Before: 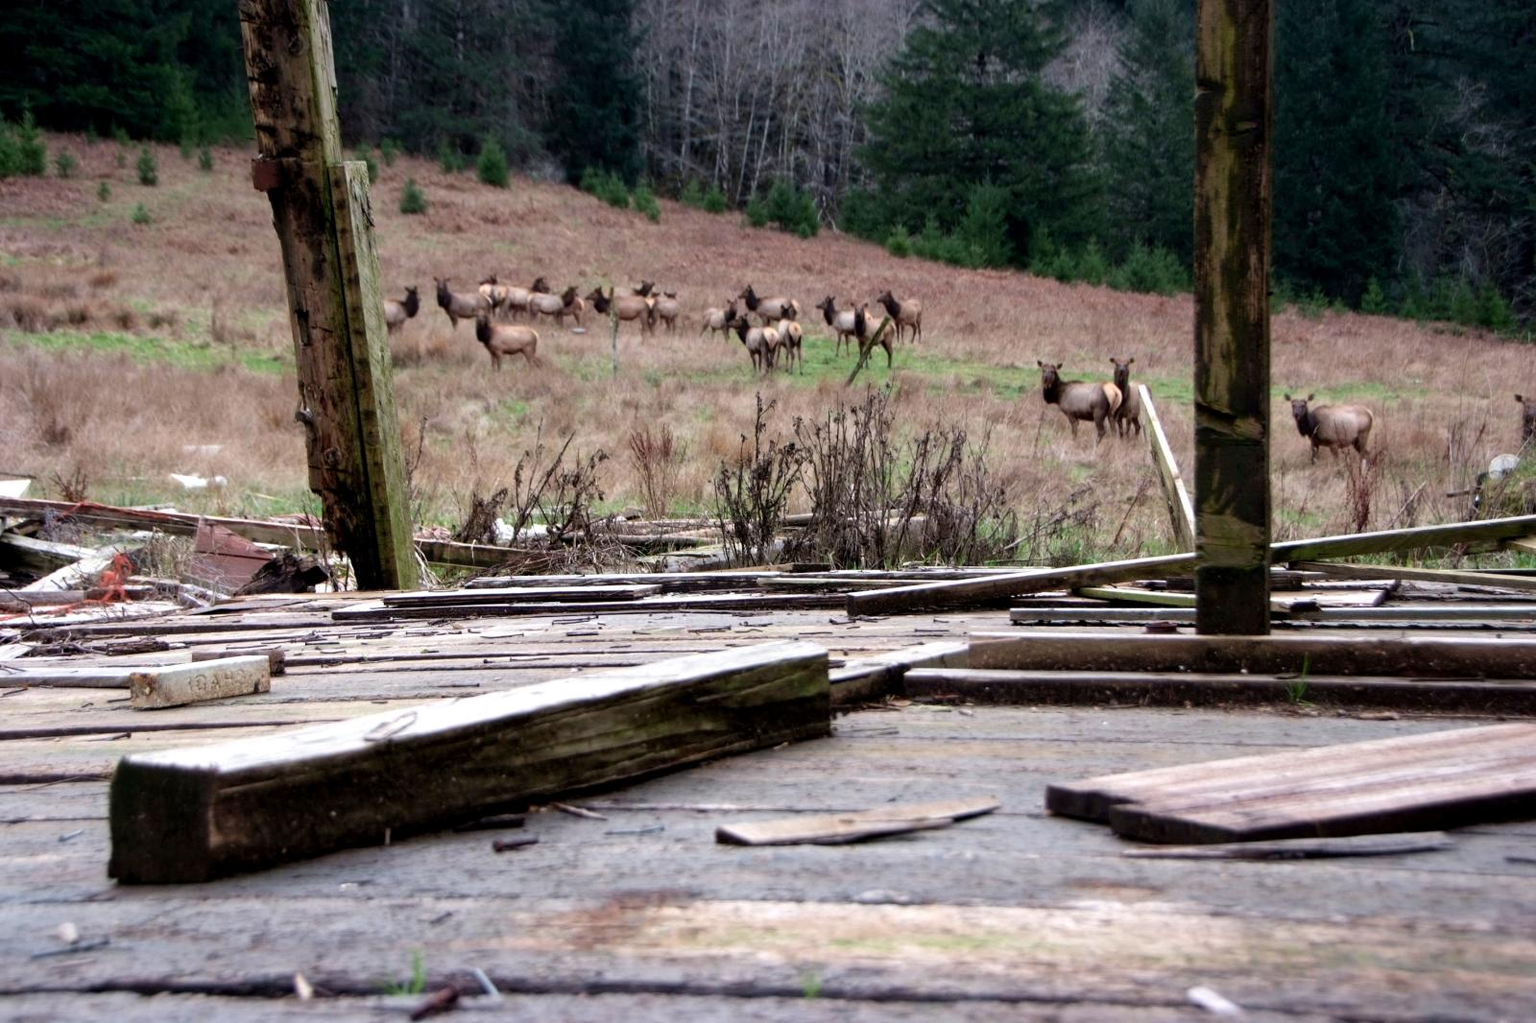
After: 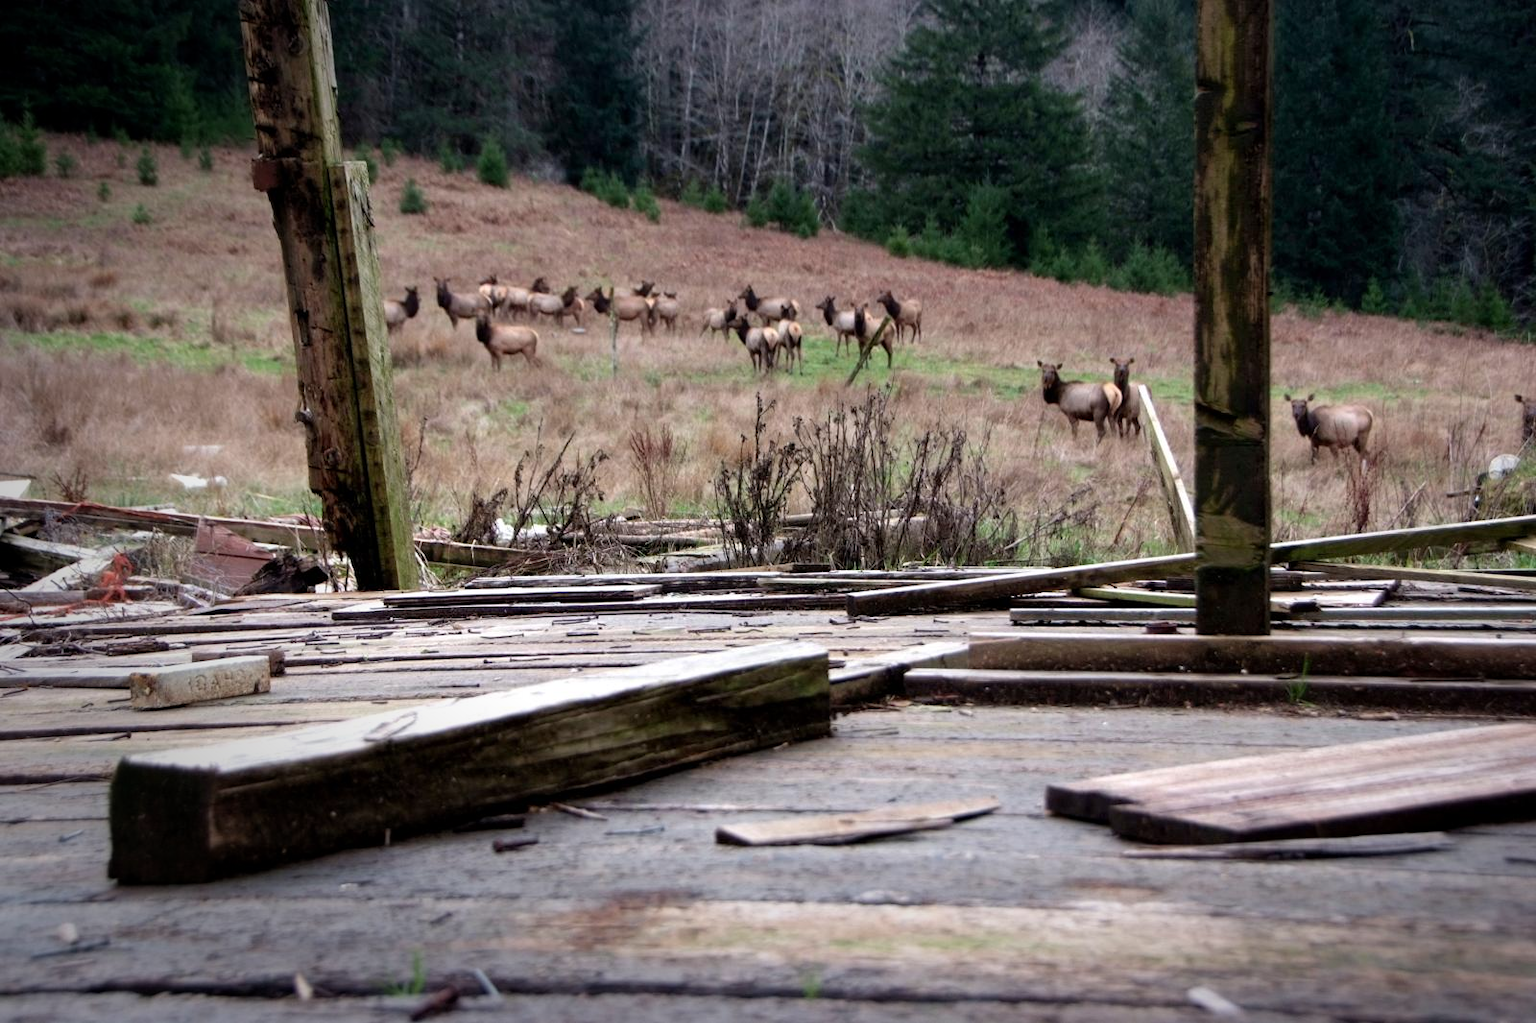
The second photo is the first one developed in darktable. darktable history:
vignetting: saturation -0.016, center (0.216, -0.234), automatic ratio true
